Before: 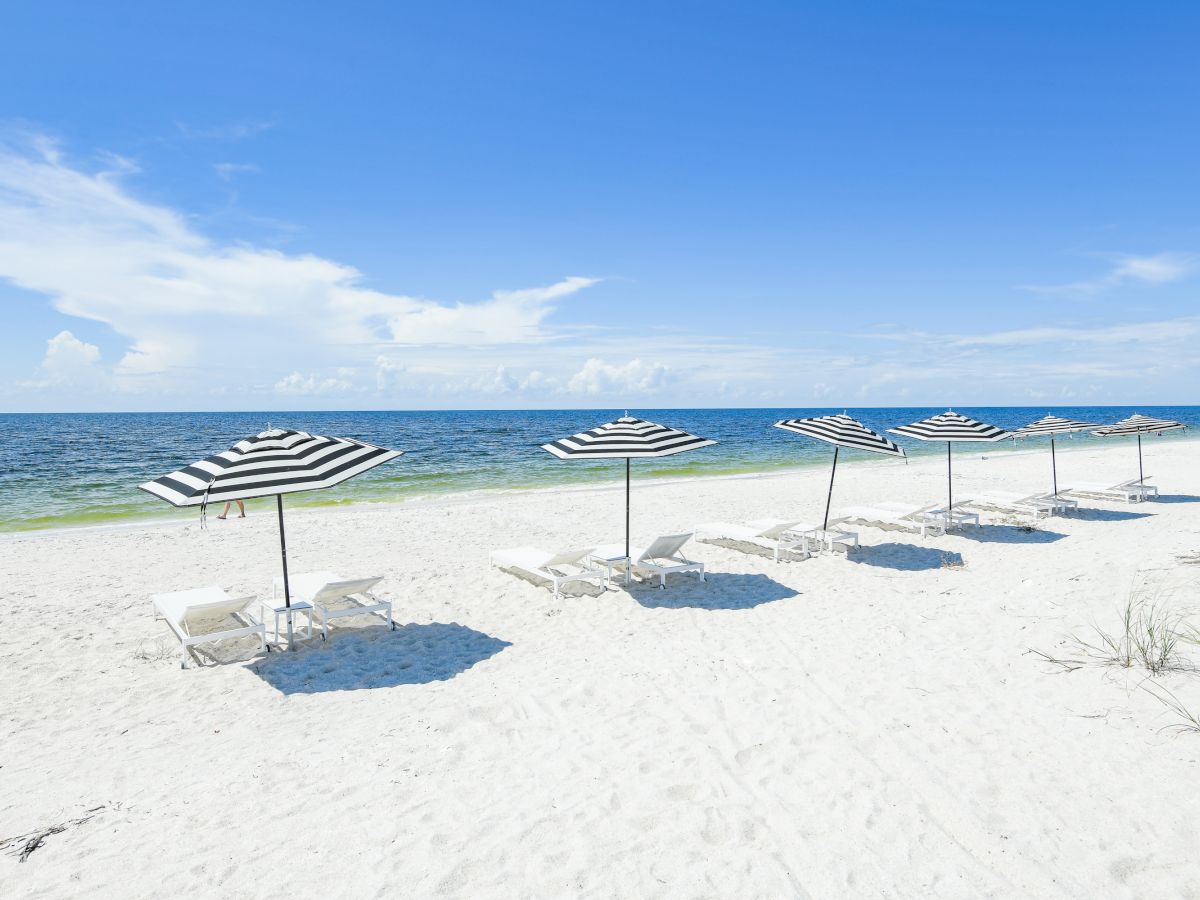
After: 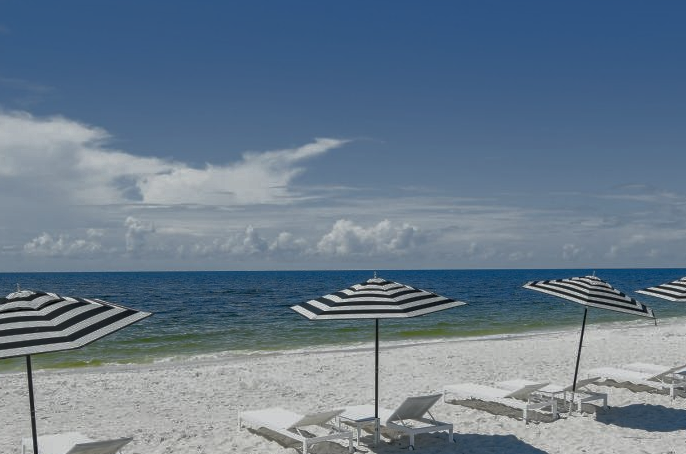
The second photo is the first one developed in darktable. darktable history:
crop: left 20.932%, top 15.471%, right 21.848%, bottom 34.081%
exposure: exposure -0.36 EV, compensate highlight preservation false
base curve: curves: ch0 [(0, 0) (0.564, 0.291) (0.802, 0.731) (1, 1)]
